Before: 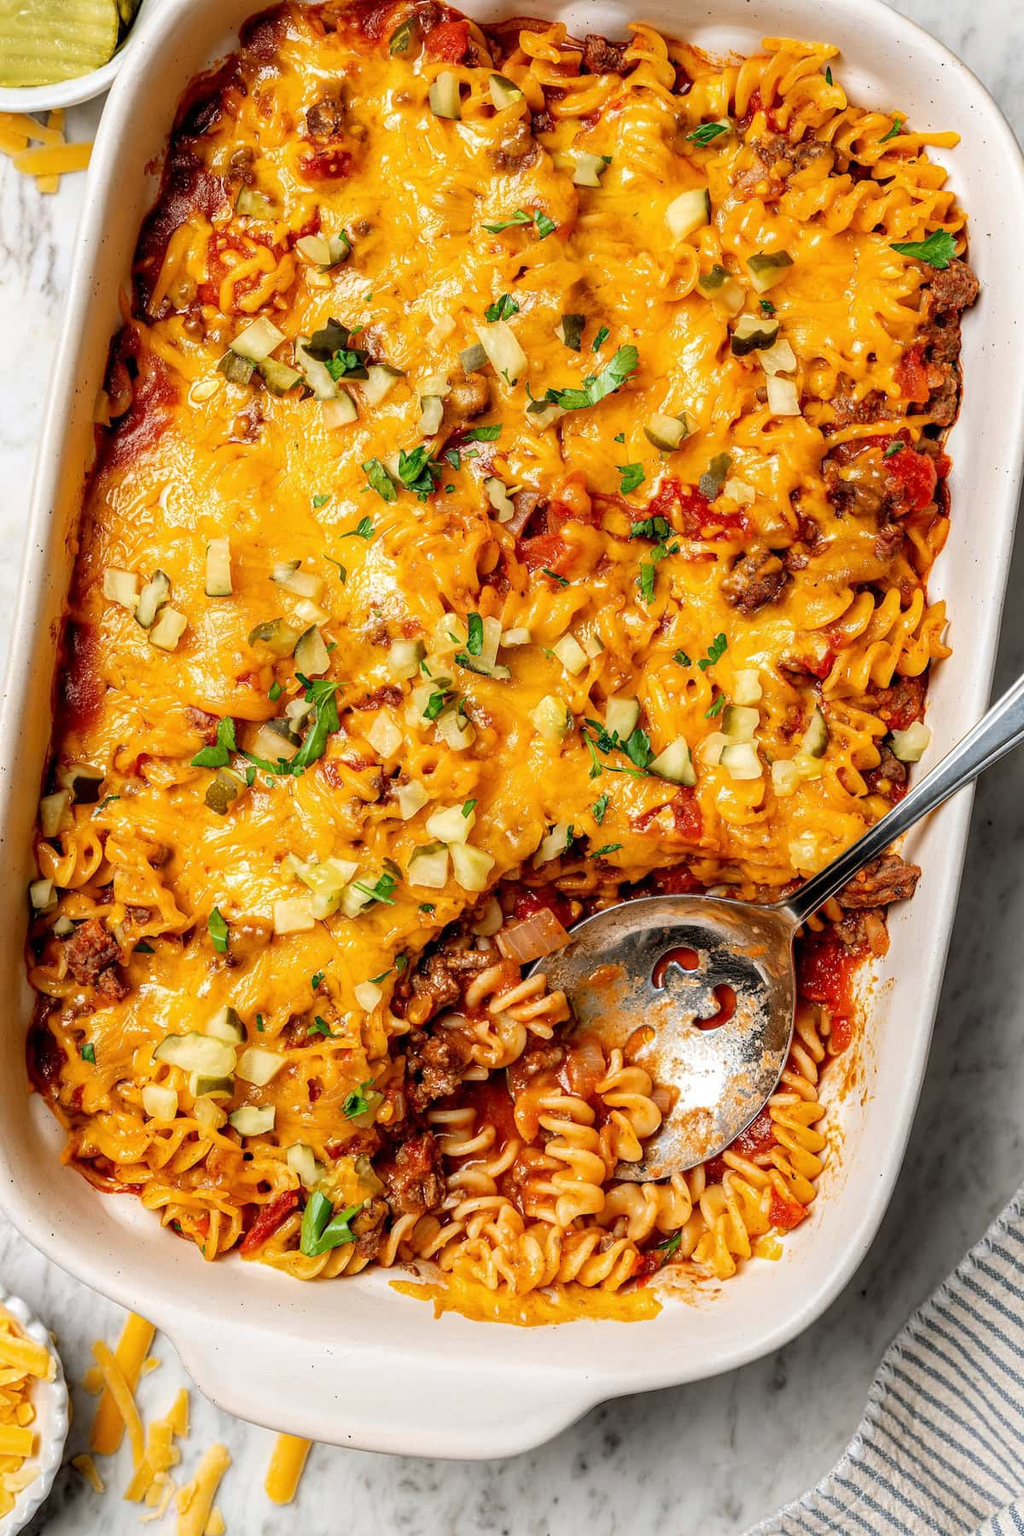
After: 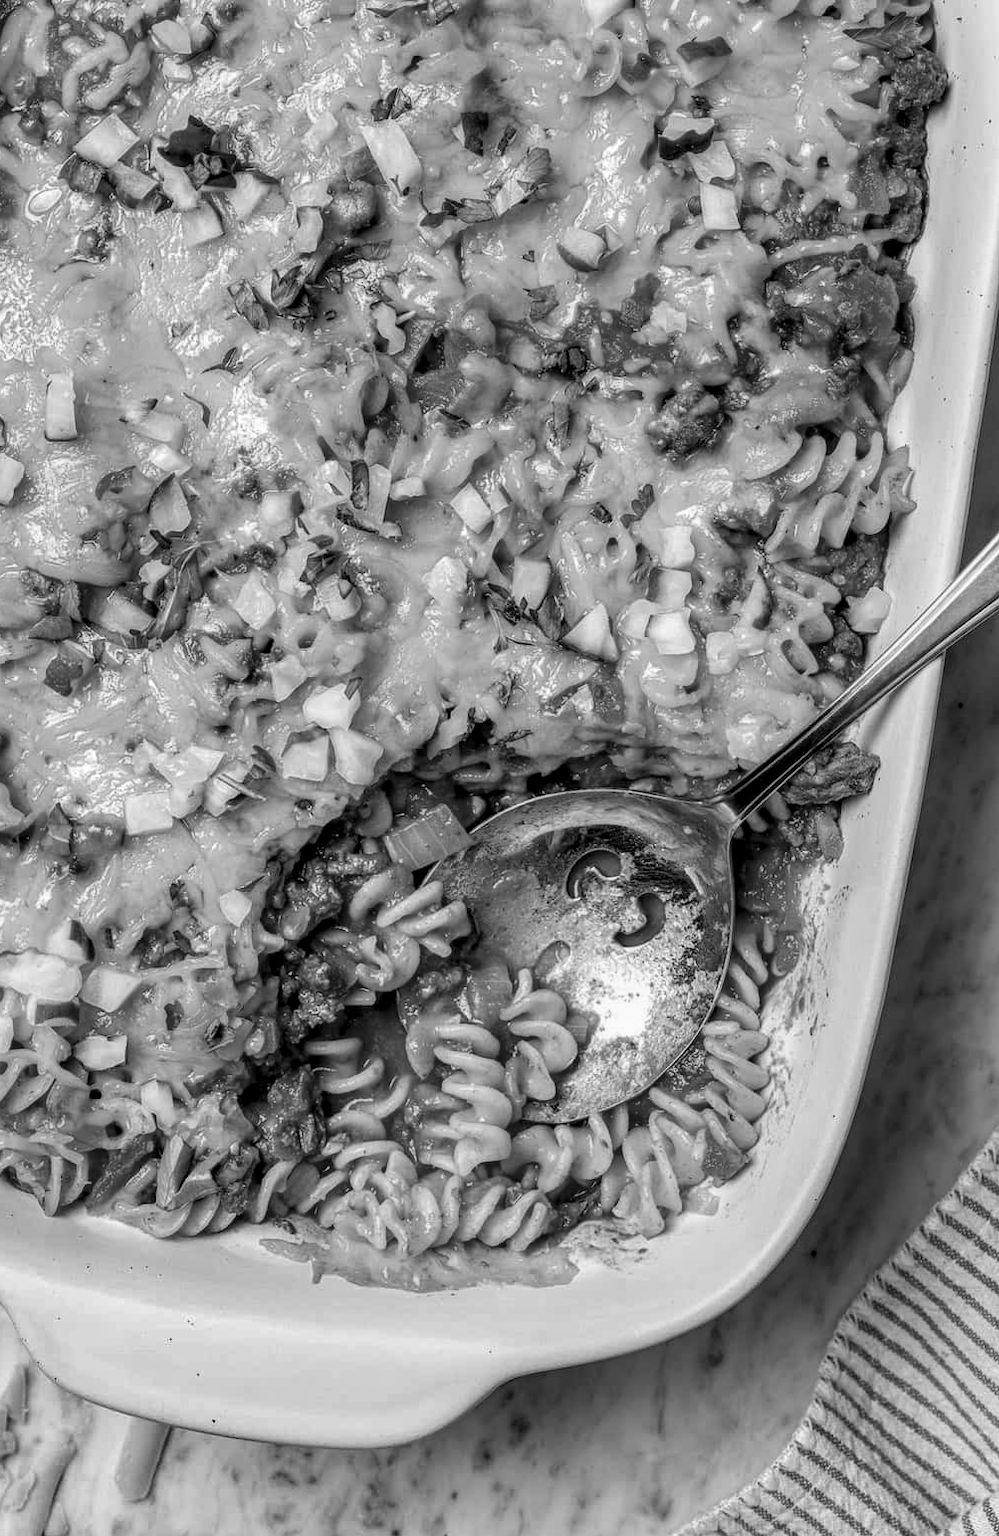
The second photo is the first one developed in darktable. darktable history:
monochrome: a -74.22, b 78.2
local contrast: detail 130%
crop: left 16.315%, top 14.246%
shadows and highlights: soften with gaussian
